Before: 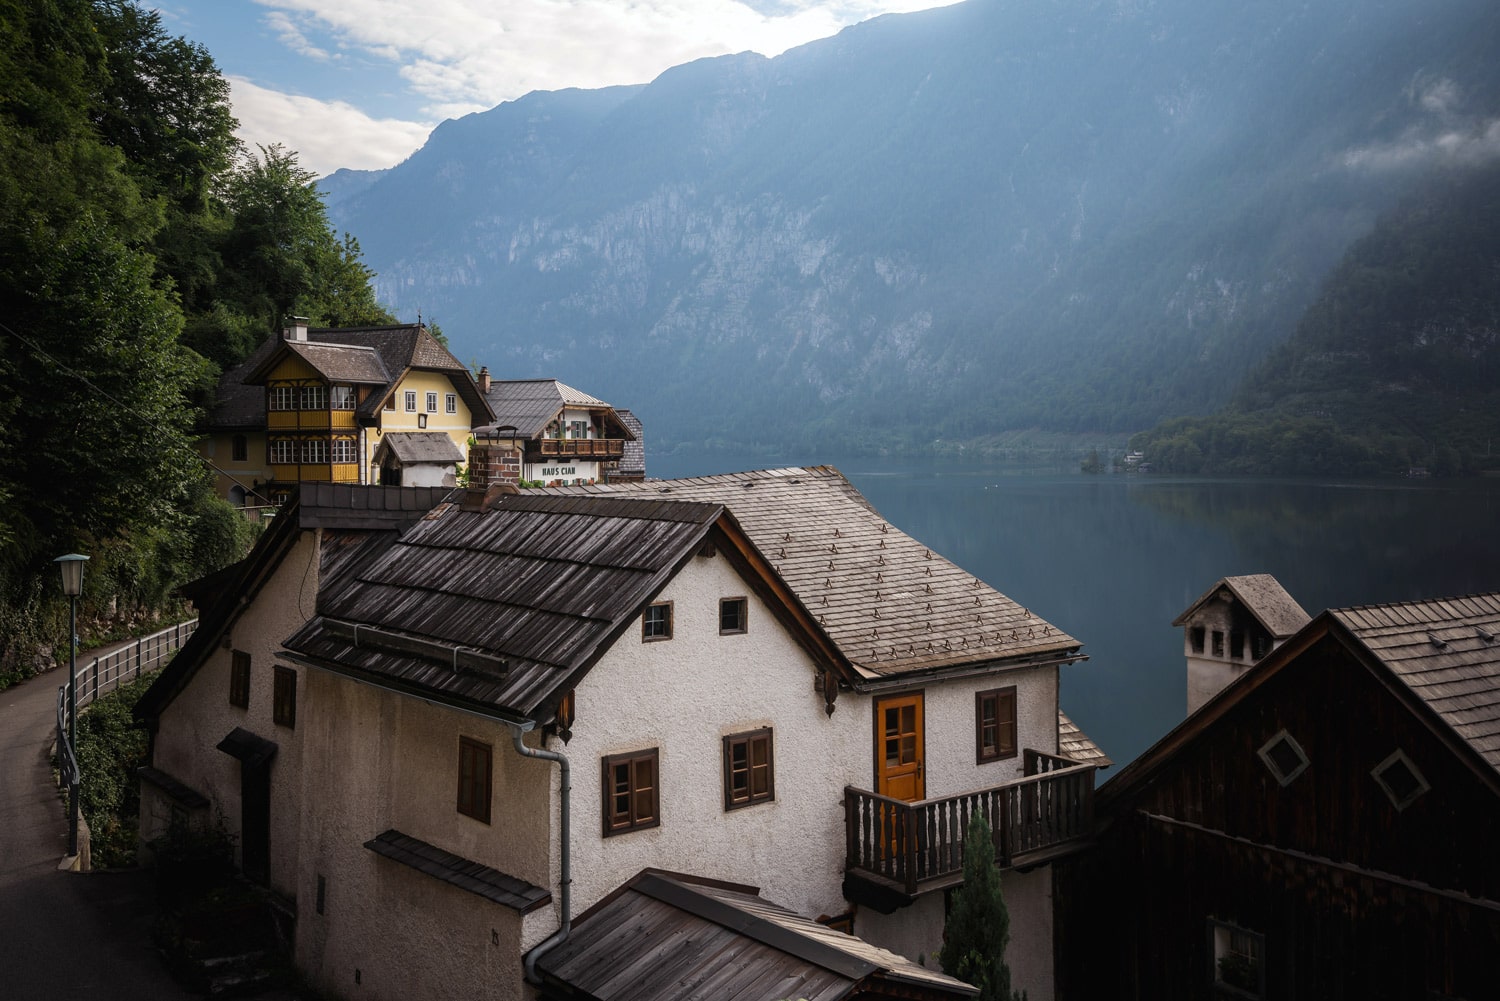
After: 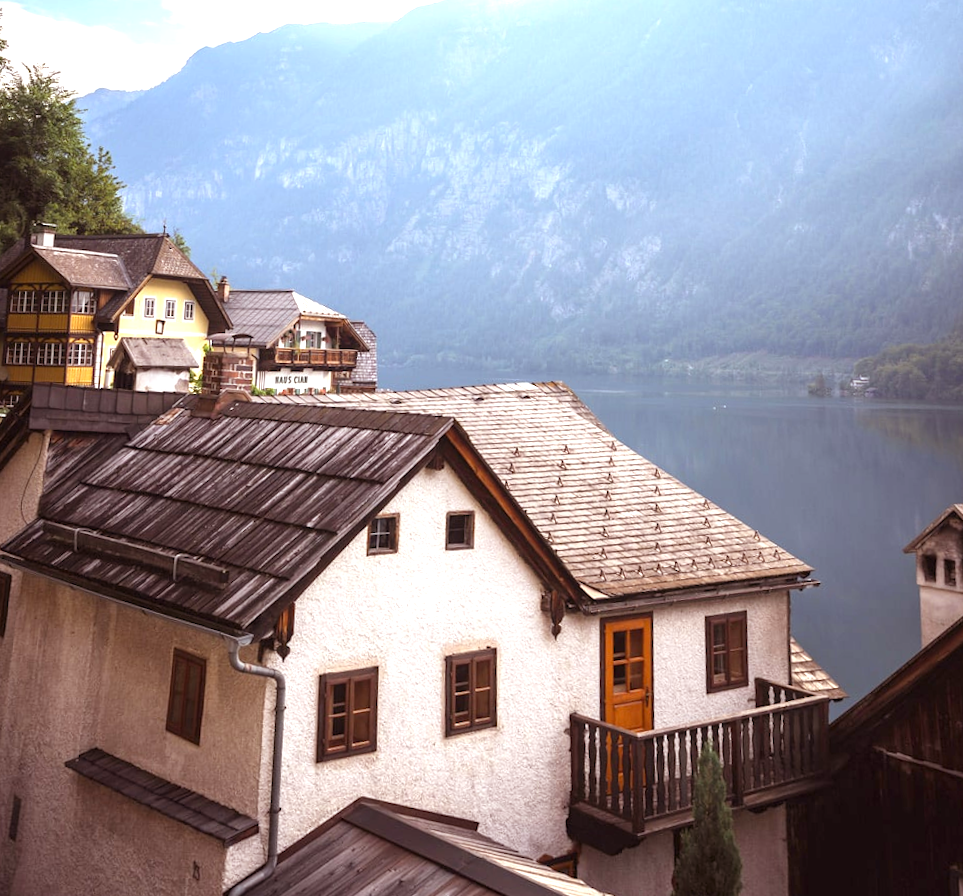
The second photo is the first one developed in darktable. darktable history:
rgb levels: mode RGB, independent channels, levels [[0, 0.474, 1], [0, 0.5, 1], [0, 0.5, 1]]
crop and rotate: angle -3.27°, left 14.277%, top 0.028%, right 10.766%, bottom 0.028%
exposure: black level correction 0, exposure 1.2 EV, compensate highlight preservation false
rotate and perspective: rotation -1.68°, lens shift (vertical) -0.146, crop left 0.049, crop right 0.912, crop top 0.032, crop bottom 0.96
